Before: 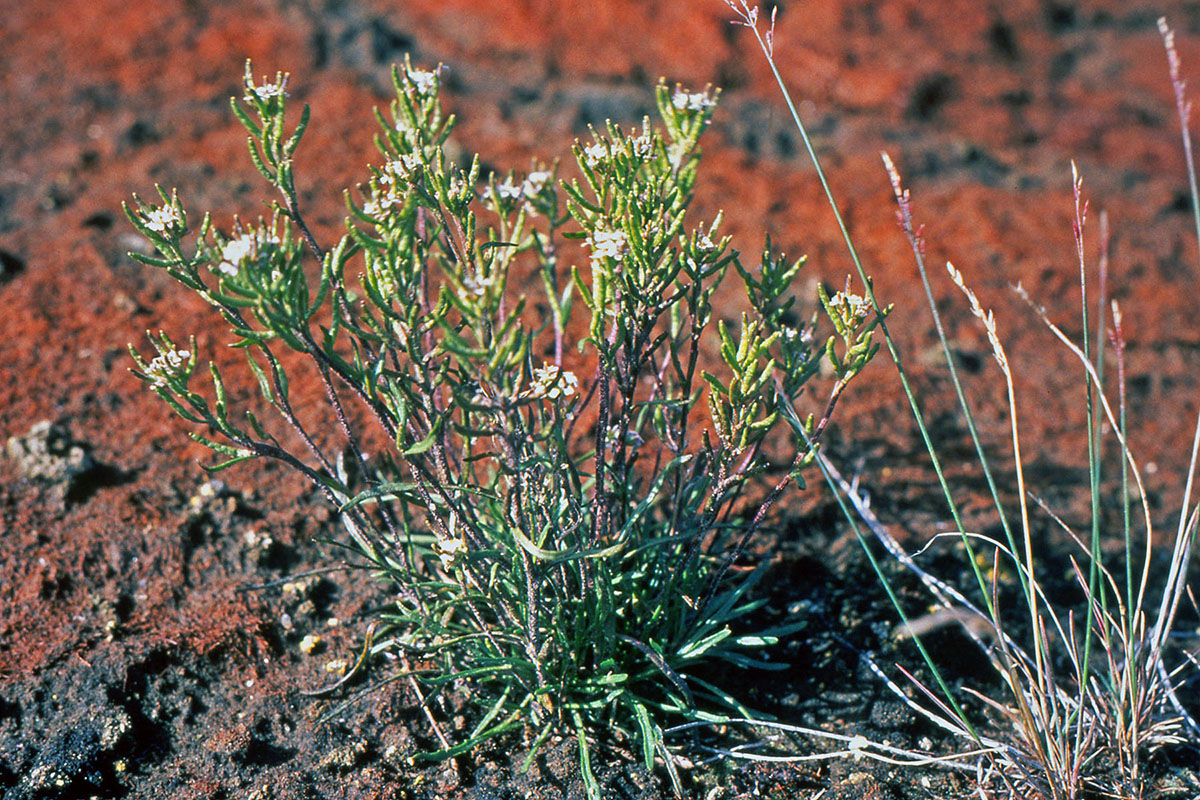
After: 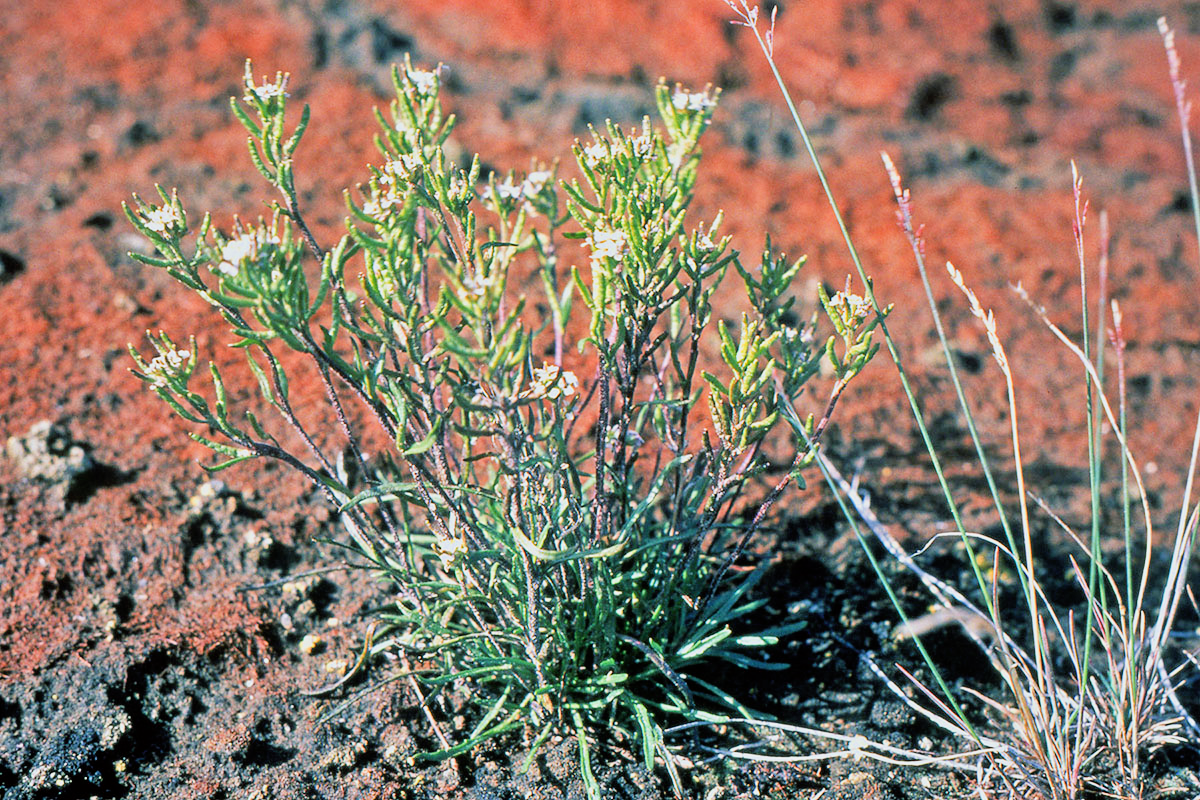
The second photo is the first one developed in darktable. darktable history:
filmic rgb: black relative exposure -7.65 EV, white relative exposure 4.56 EV, hardness 3.61, contrast 1.053, preserve chrominance max RGB
exposure: black level correction 0, exposure 1 EV, compensate highlight preservation false
